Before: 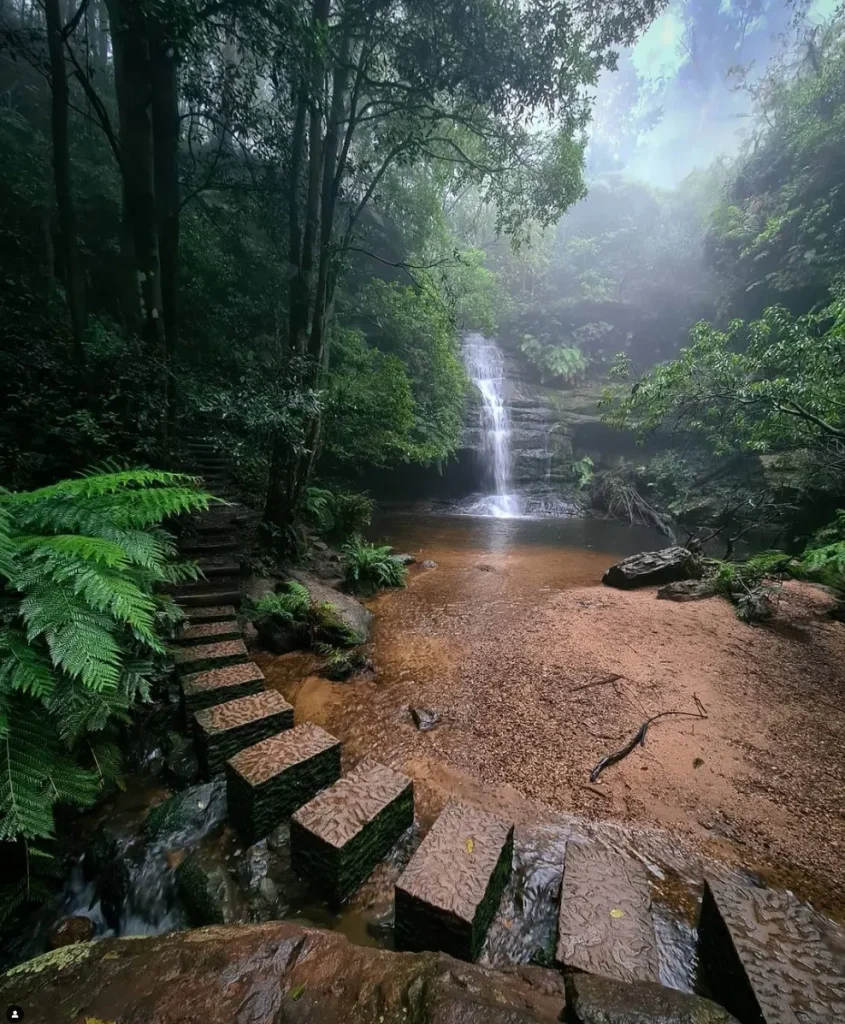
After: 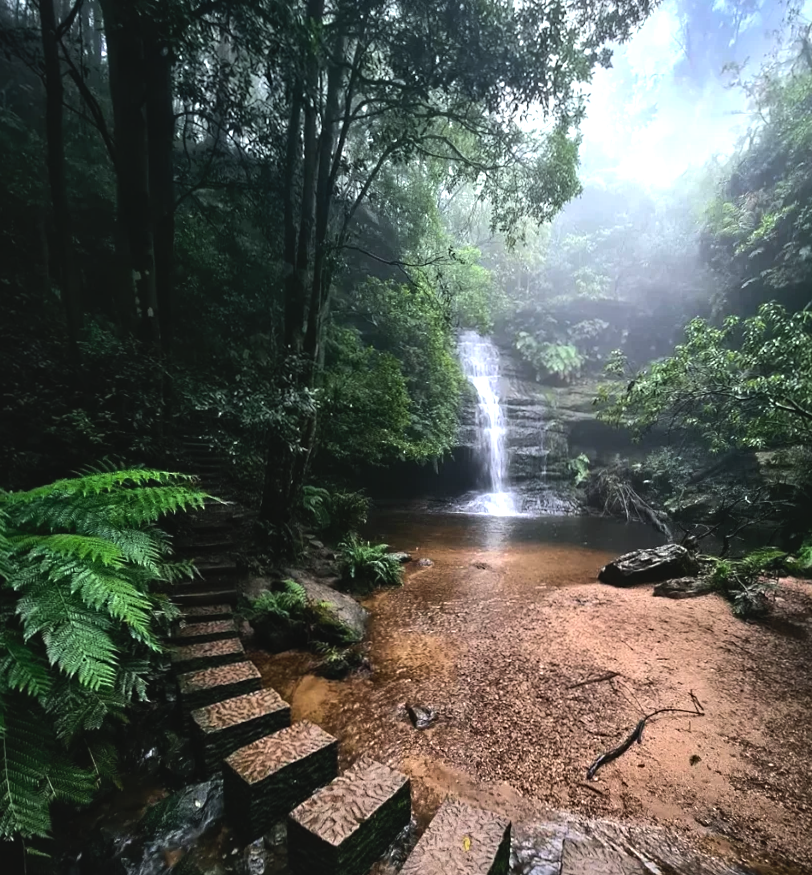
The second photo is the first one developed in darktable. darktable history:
crop and rotate: angle 0.2°, left 0.275%, right 3.127%, bottom 14.18%
sharpen: radius 5.325, amount 0.312, threshold 26.433
tone equalizer: -8 EV -1.08 EV, -7 EV -1.01 EV, -6 EV -0.867 EV, -5 EV -0.578 EV, -3 EV 0.578 EV, -2 EV 0.867 EV, -1 EV 1.01 EV, +0 EV 1.08 EV, edges refinement/feathering 500, mask exposure compensation -1.57 EV, preserve details no
contrast brightness saturation: contrast -0.11
local contrast: mode bilateral grid, contrast 20, coarseness 50, detail 120%, midtone range 0.2
